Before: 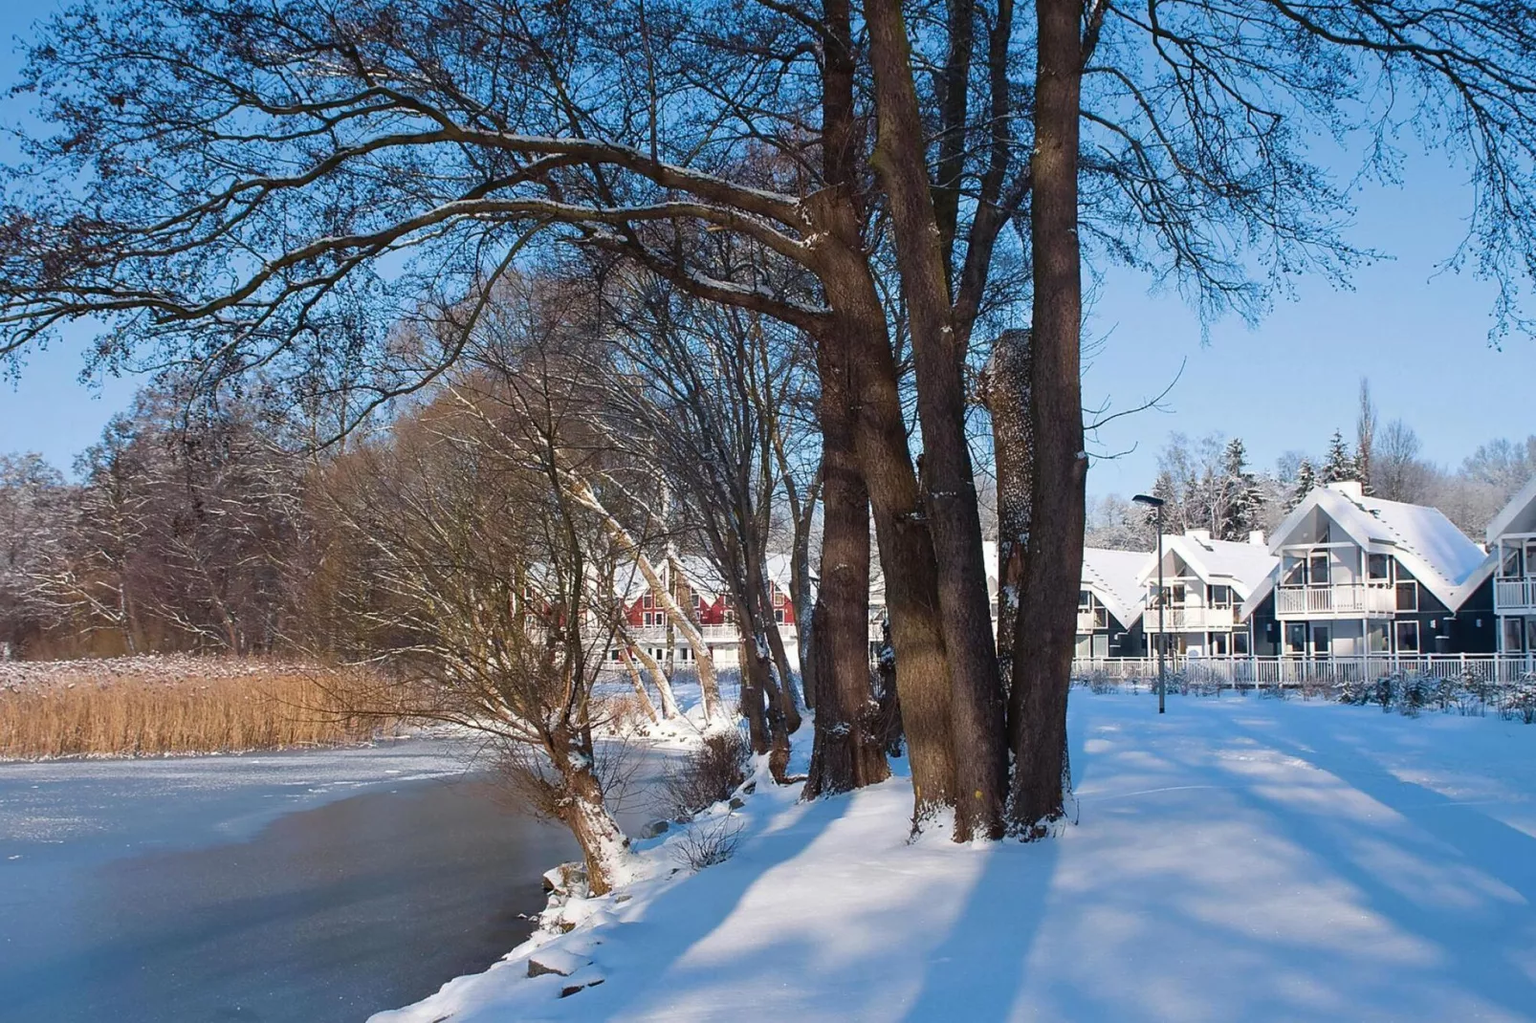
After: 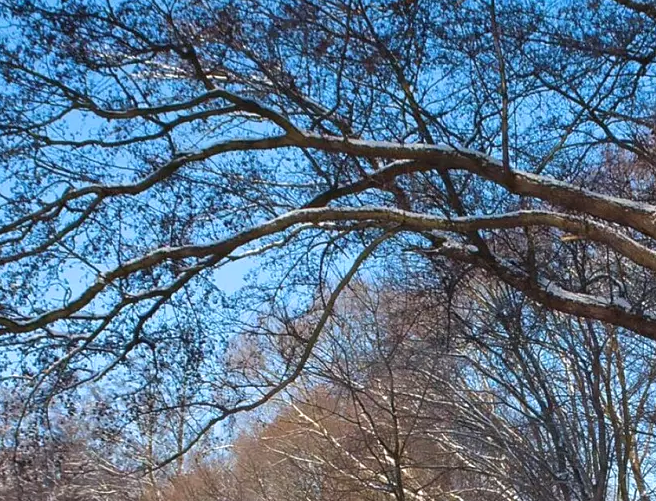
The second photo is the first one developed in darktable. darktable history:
crop and rotate: left 11.092%, top 0.113%, right 48.02%, bottom 53.009%
tone equalizer: edges refinement/feathering 500, mask exposure compensation -1.57 EV, preserve details no
exposure: black level correction 0, exposure 0.5 EV, compensate highlight preservation false
